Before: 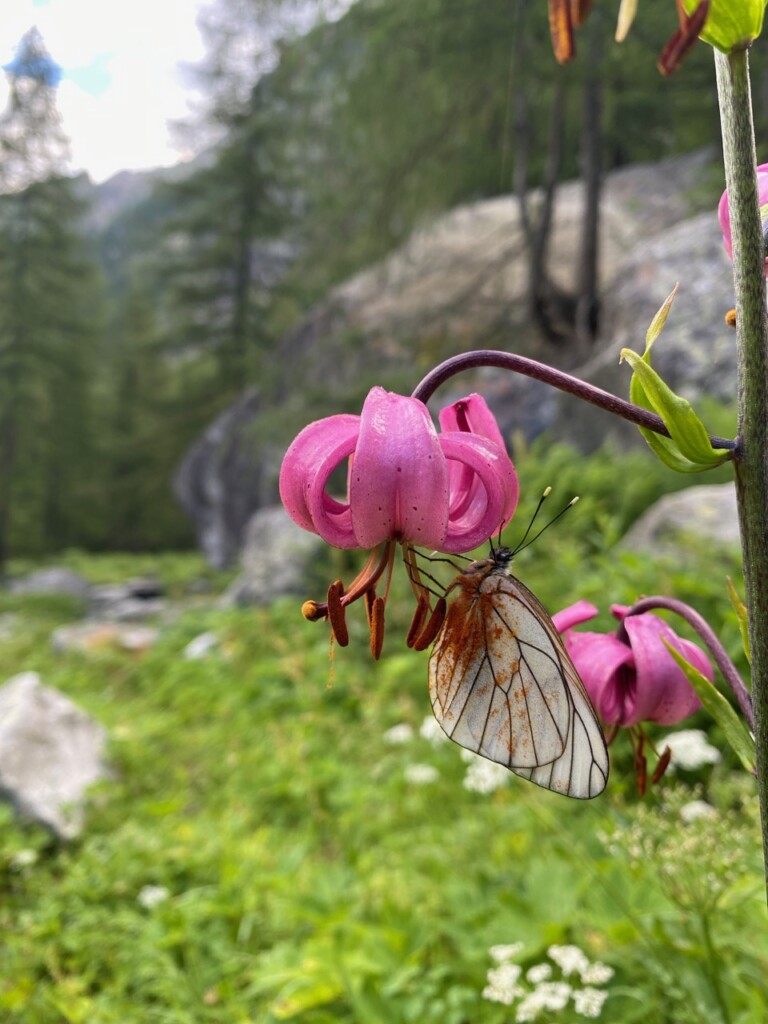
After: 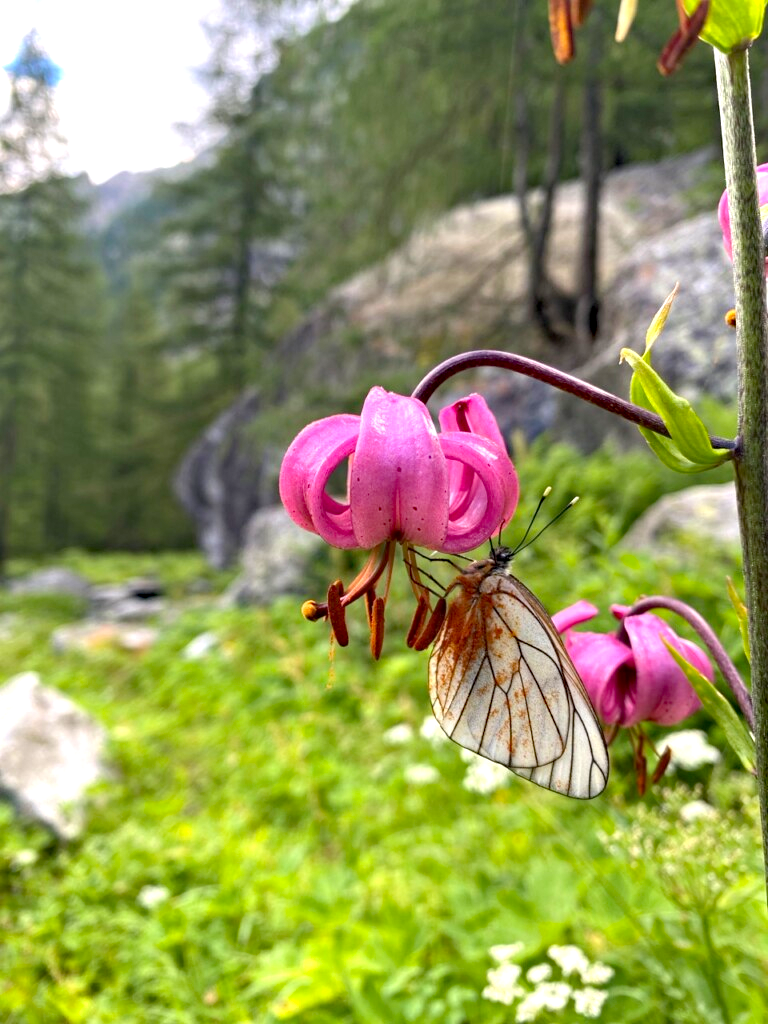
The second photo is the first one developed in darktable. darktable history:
exposure: black level correction 0, exposure 0.7 EV, compensate exposure bias true, compensate highlight preservation false
haze removal: strength 0.29, distance 0.25, compatibility mode true, adaptive false
